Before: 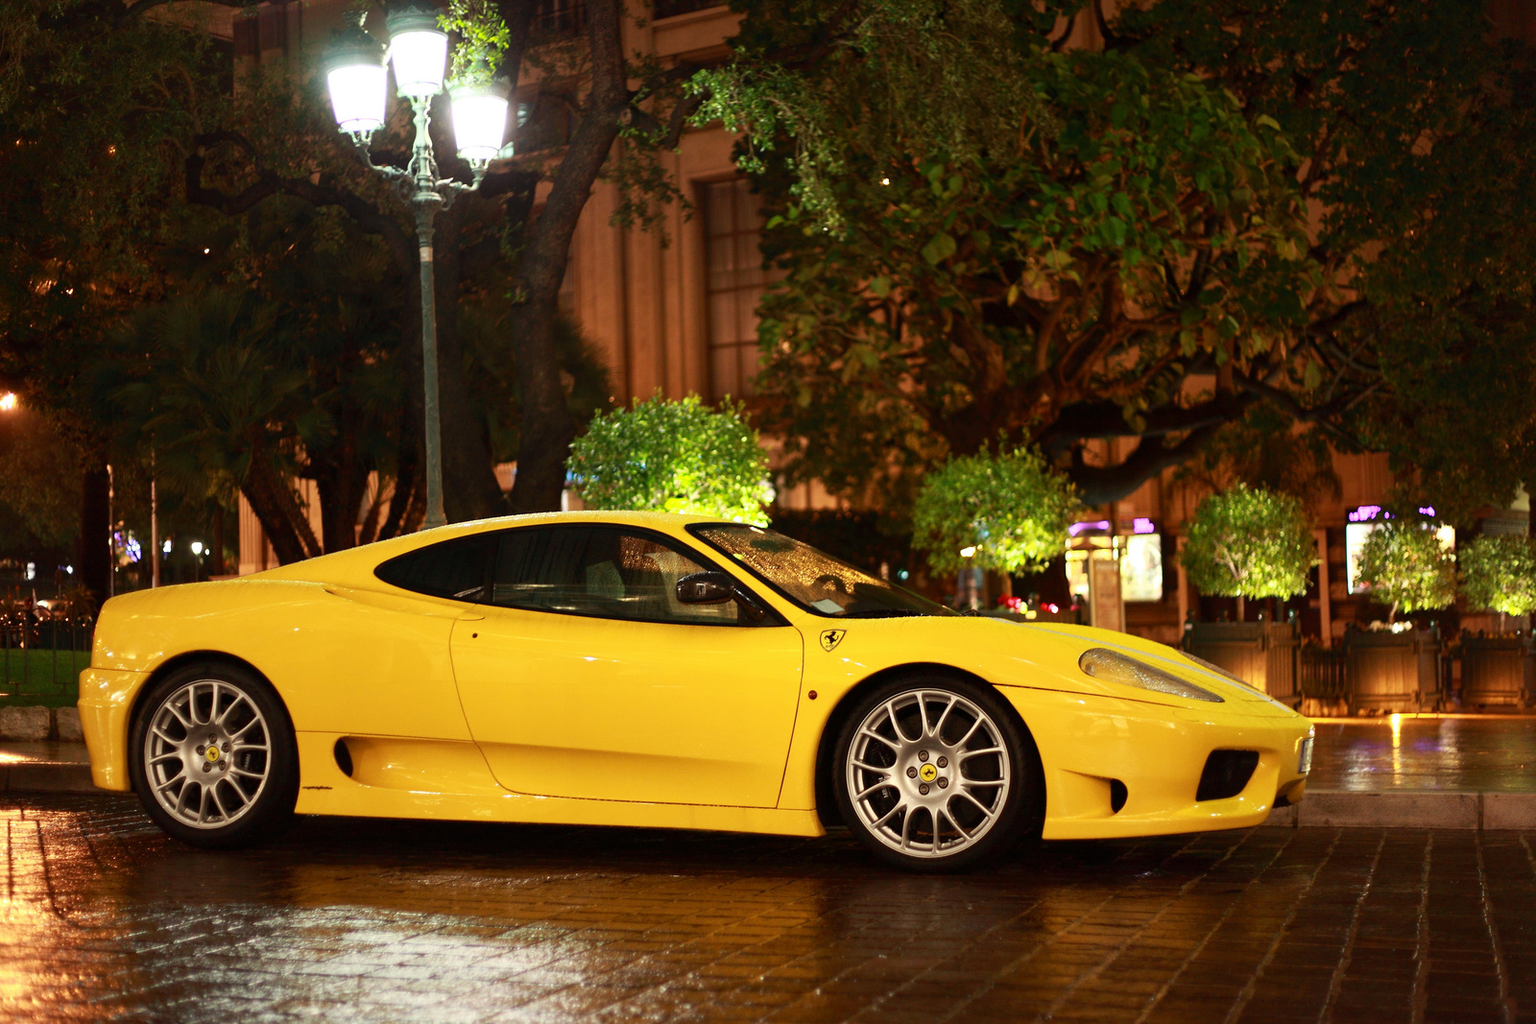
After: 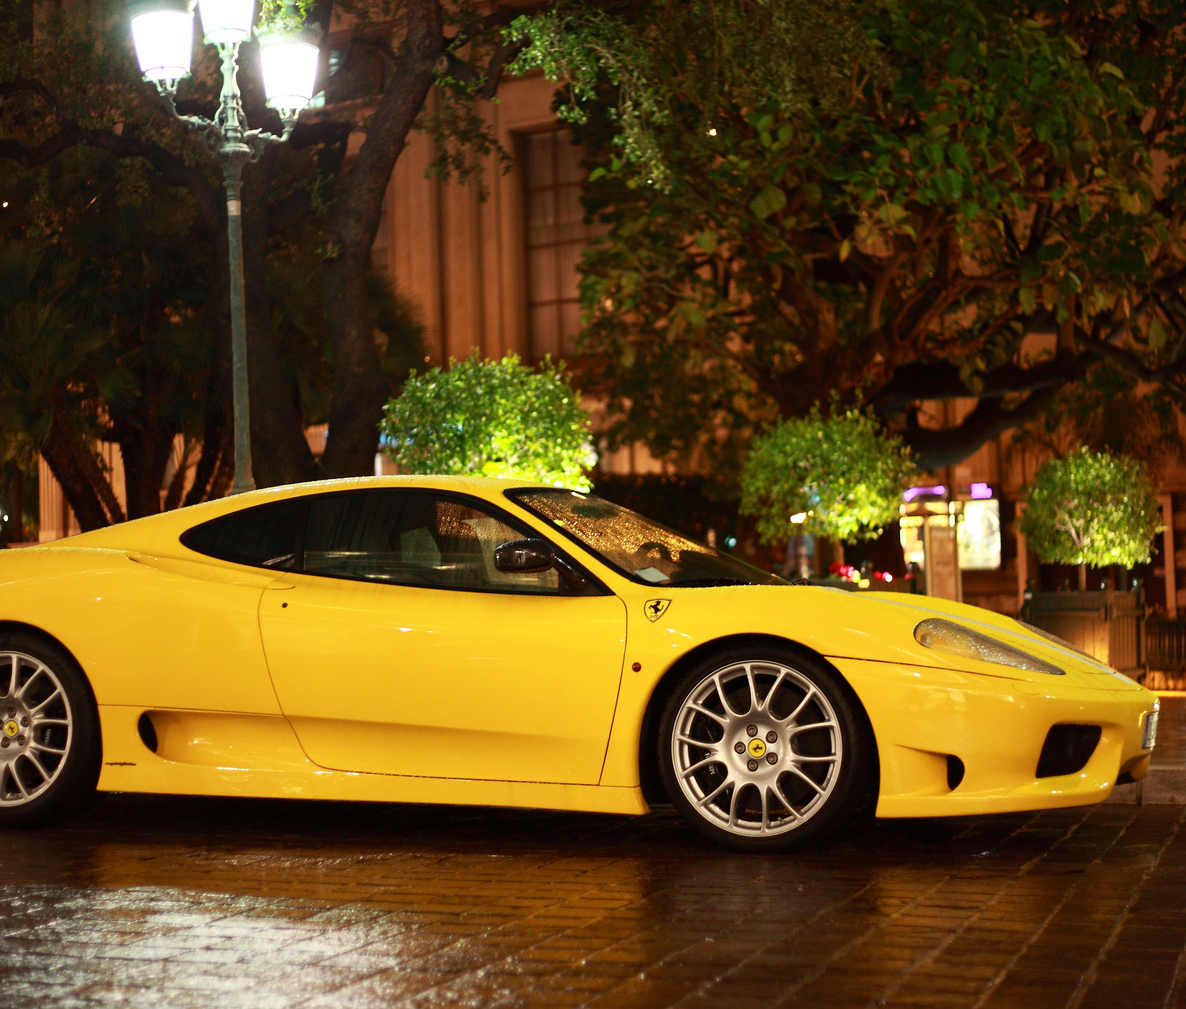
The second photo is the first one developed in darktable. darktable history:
crop and rotate: left 13.219%, top 5.378%, right 12.625%
